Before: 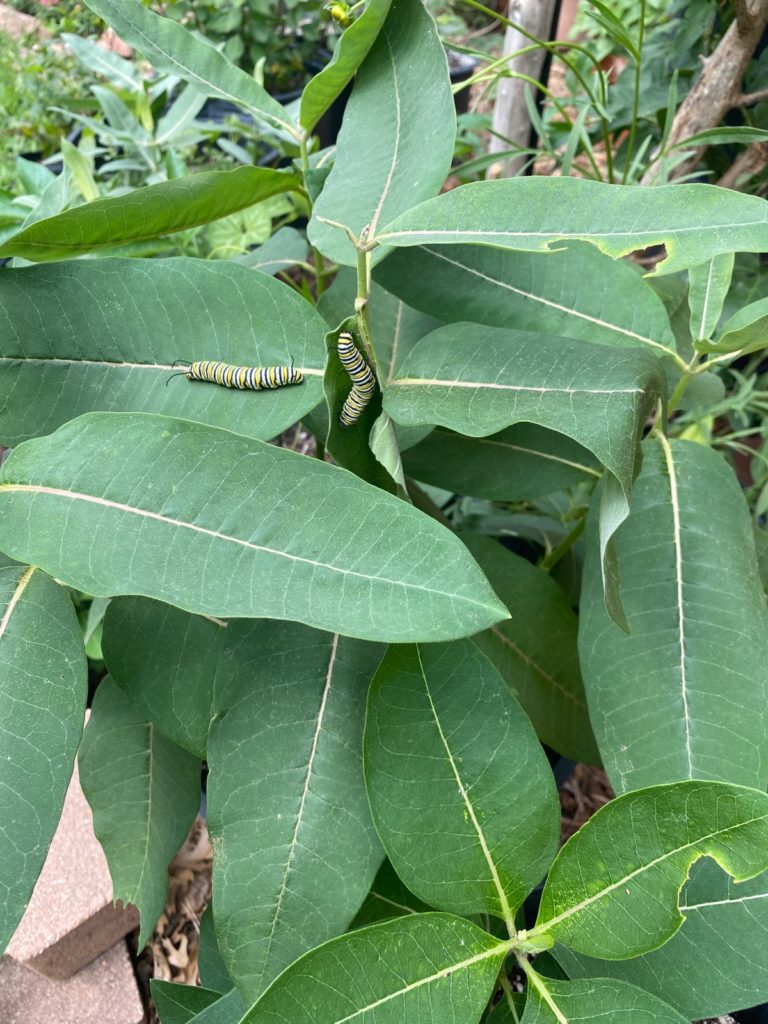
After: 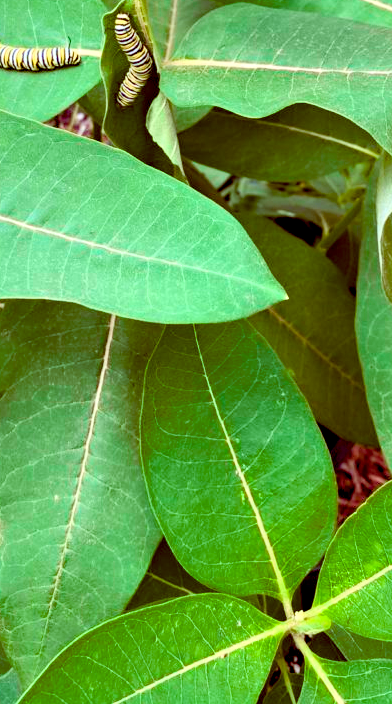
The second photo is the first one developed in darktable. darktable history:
crop and rotate: left 29.043%, top 31.206%, right 19.864%
tone curve: curves: ch0 [(0, 0) (0.051, 0.027) (0.096, 0.071) (0.219, 0.248) (0.428, 0.52) (0.596, 0.713) (0.727, 0.823) (0.859, 0.924) (1, 1)]; ch1 [(0, 0) (0.1, 0.038) (0.318, 0.221) (0.413, 0.325) (0.443, 0.412) (0.483, 0.474) (0.503, 0.501) (0.516, 0.515) (0.548, 0.575) (0.561, 0.596) (0.594, 0.647) (0.666, 0.701) (1, 1)]; ch2 [(0, 0) (0.453, 0.435) (0.479, 0.476) (0.504, 0.5) (0.52, 0.526) (0.557, 0.585) (0.583, 0.608) (0.824, 0.815) (1, 1)], color space Lab, independent channels, preserve colors none
color balance rgb: highlights gain › luminance 17.229%, global offset › luminance -0.219%, global offset › chroma 0.265%, perceptual saturation grading › global saturation 20%, perceptual saturation grading › highlights -14.168%, perceptual saturation grading › shadows 50.123%, hue shift -8.26°
haze removal: compatibility mode true
